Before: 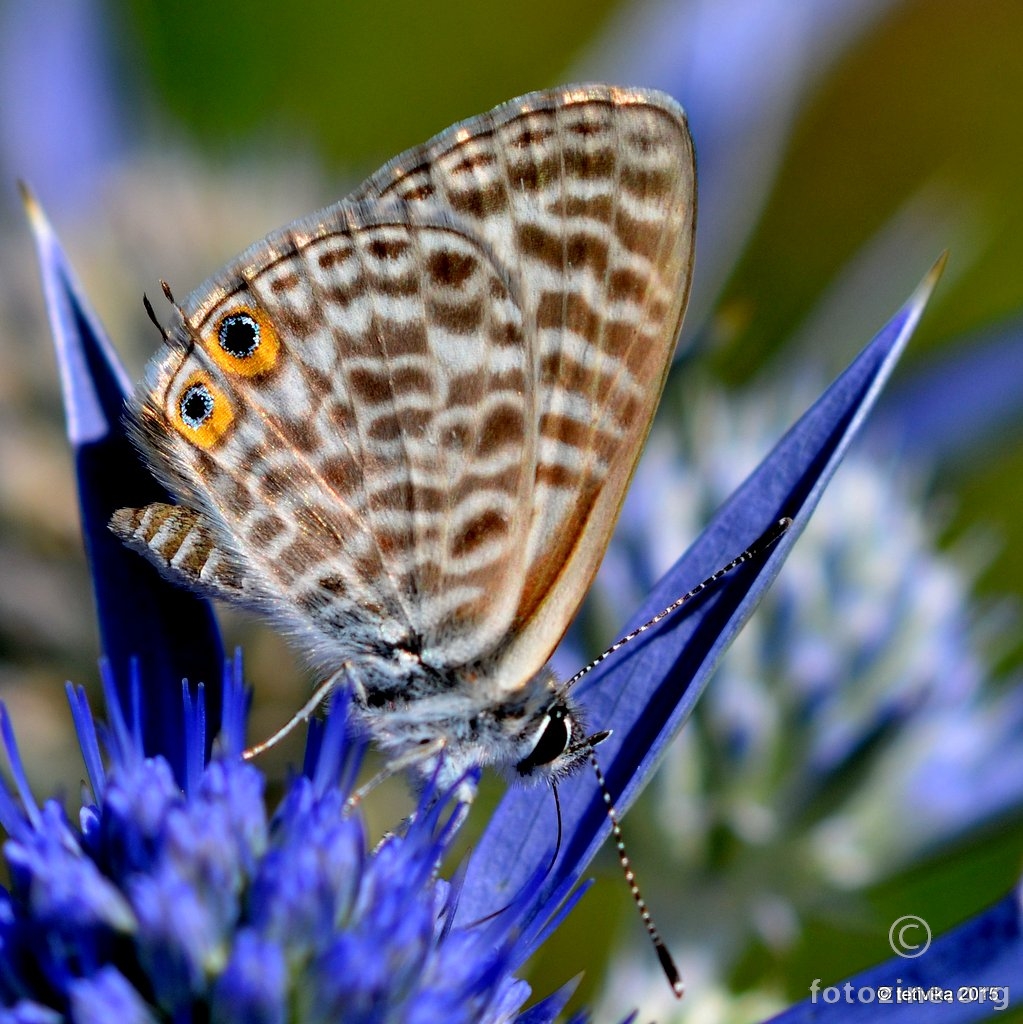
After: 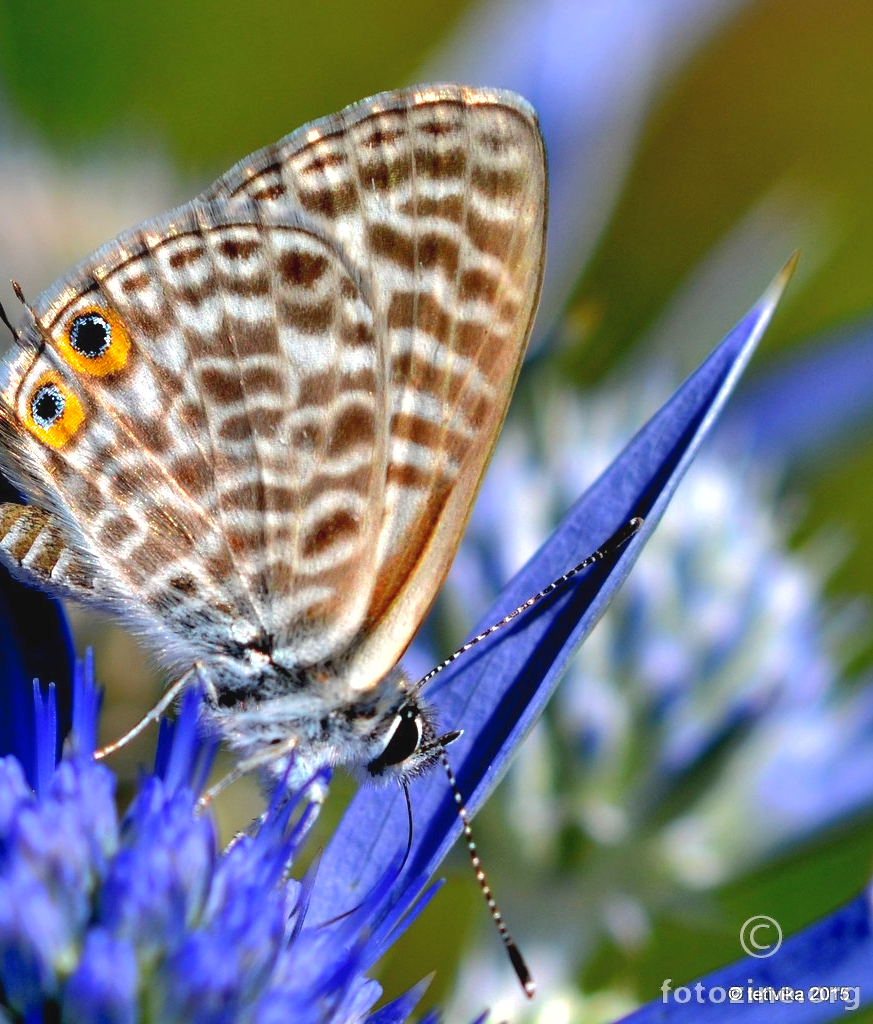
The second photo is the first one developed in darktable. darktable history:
shadows and highlights: on, module defaults
crop and rotate: left 14.584%
exposure: black level correction -0.002, exposure 0.54 EV, compensate highlight preservation false
